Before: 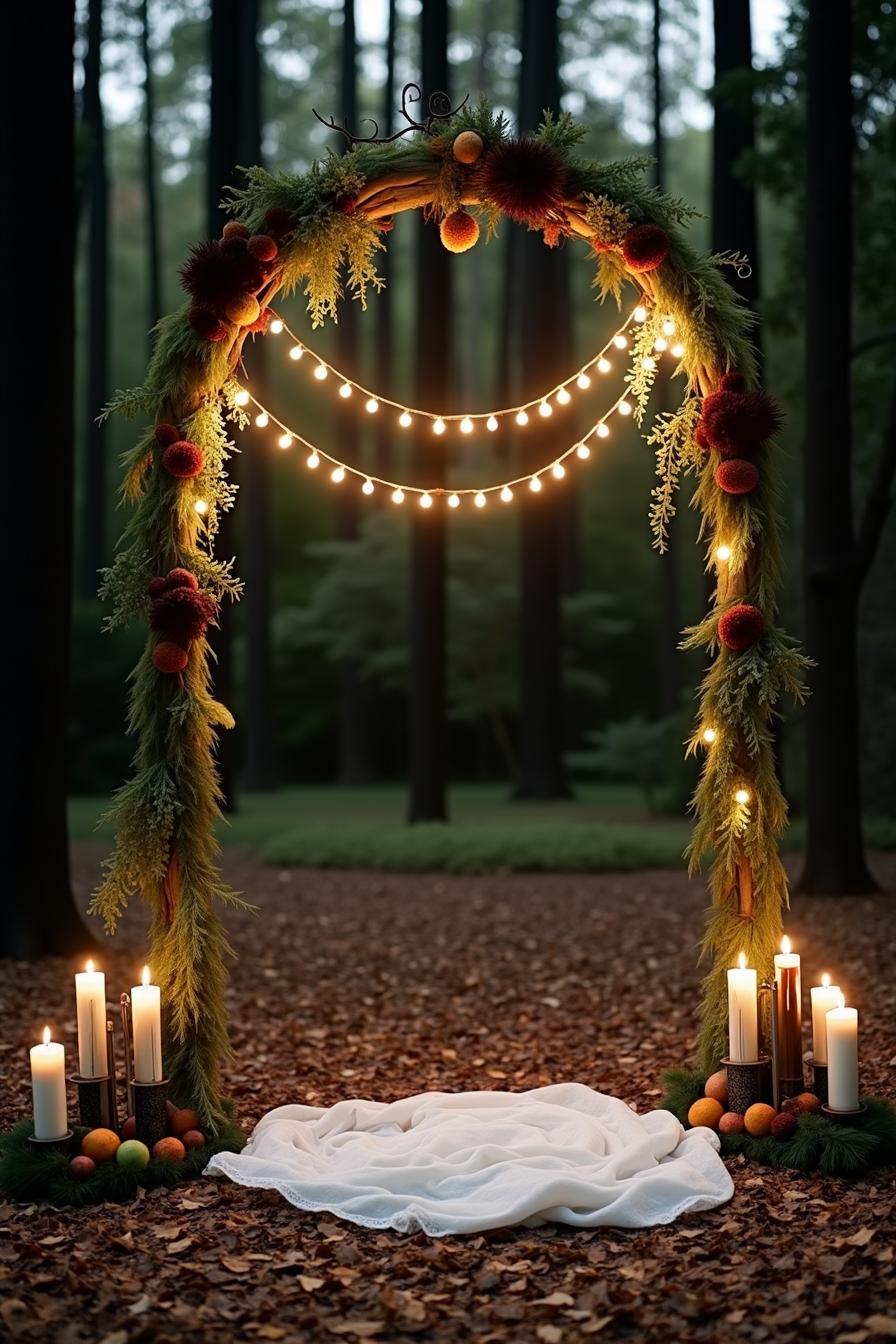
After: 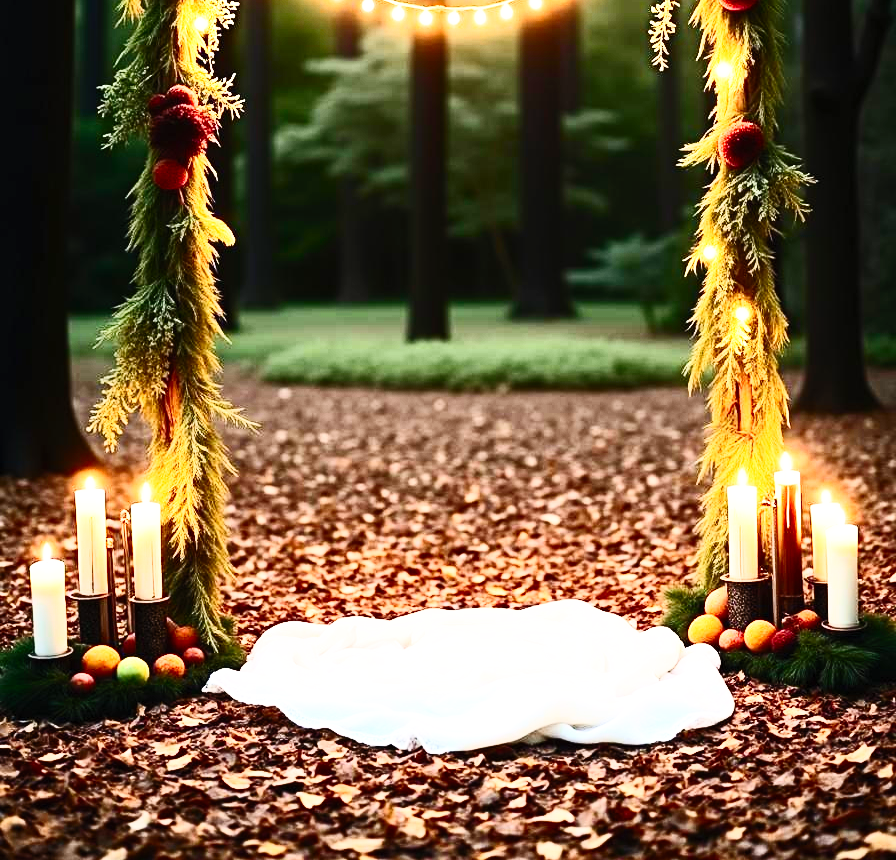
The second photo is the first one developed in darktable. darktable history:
contrast brightness saturation: contrast 0.604, brightness 0.34, saturation 0.143
crop and rotate: top 36.01%
exposure: exposure 0.744 EV, compensate highlight preservation false
base curve: curves: ch0 [(0, 0) (0.008, 0.007) (0.022, 0.029) (0.048, 0.089) (0.092, 0.197) (0.191, 0.399) (0.275, 0.534) (0.357, 0.65) (0.477, 0.78) (0.542, 0.833) (0.799, 0.973) (1, 1)], preserve colors none
